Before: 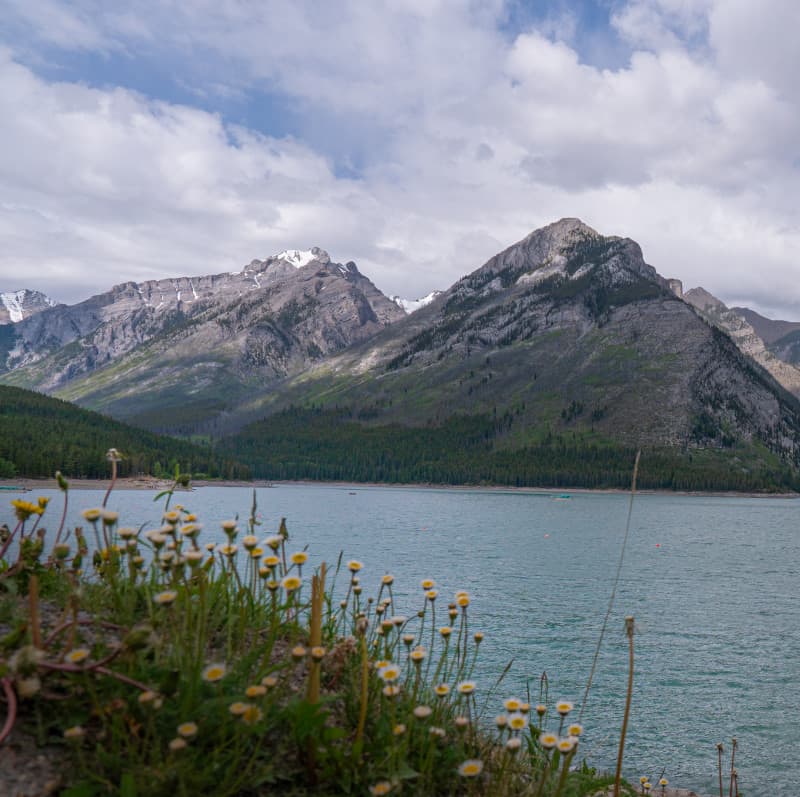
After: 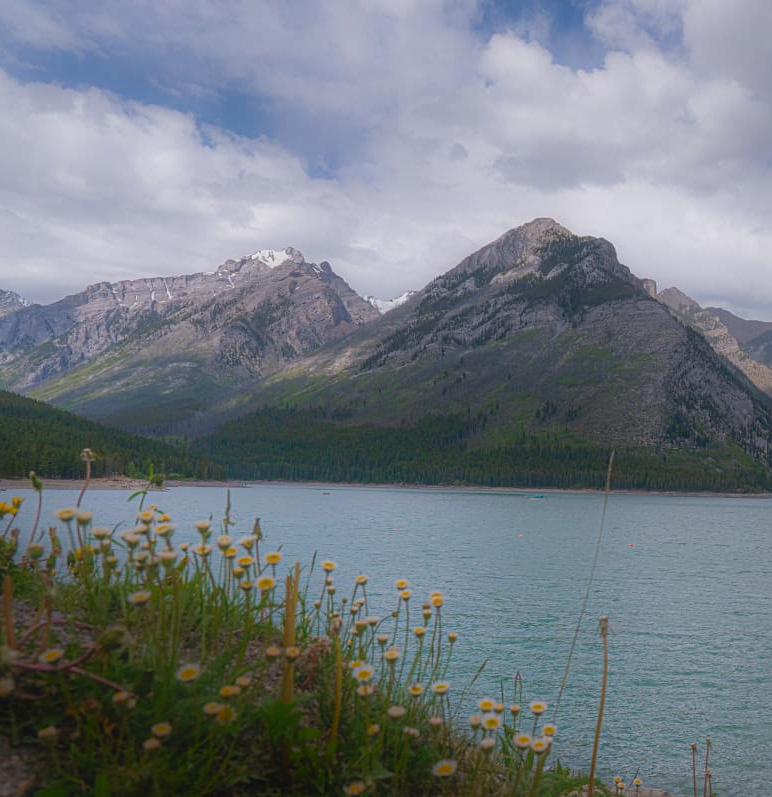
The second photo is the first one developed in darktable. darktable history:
contrast equalizer: octaves 7, y [[0.511, 0.558, 0.631, 0.632, 0.559, 0.512], [0.5 ×6], [0.507, 0.559, 0.627, 0.644, 0.647, 0.647], [0 ×6], [0 ×6]], mix -0.985
shadows and highlights: radius 106.37, shadows 23.41, highlights -59.15, low approximation 0.01, soften with gaussian
crop and rotate: left 3.434%
local contrast: mode bilateral grid, contrast 20, coarseness 50, detail 103%, midtone range 0.2
